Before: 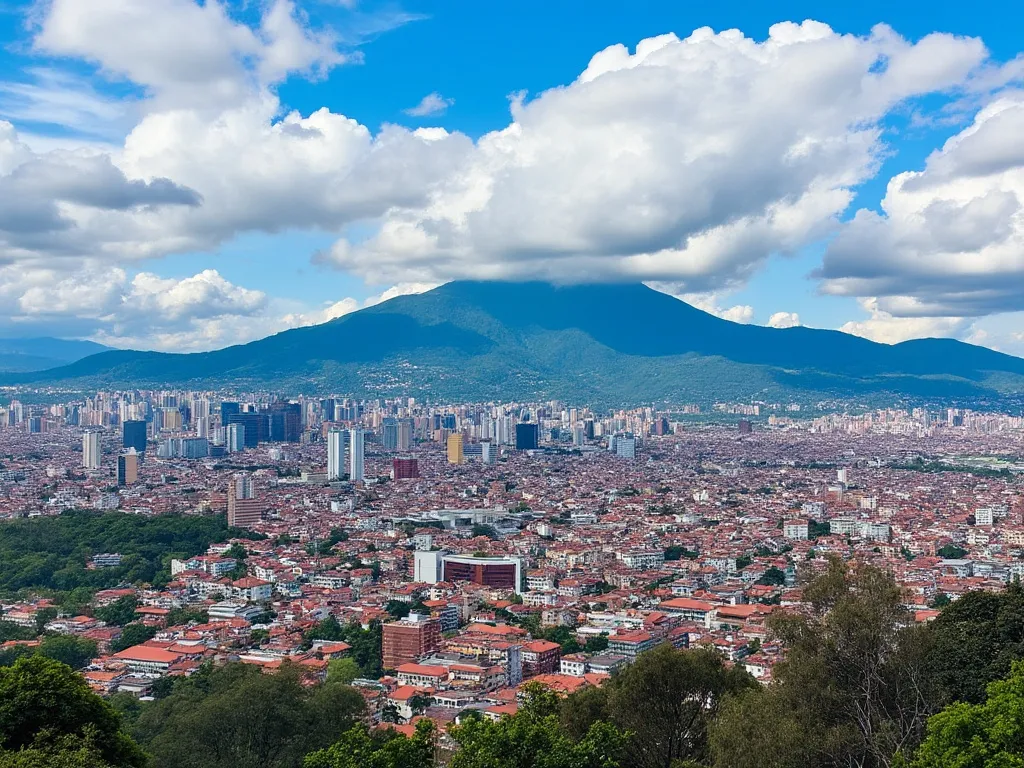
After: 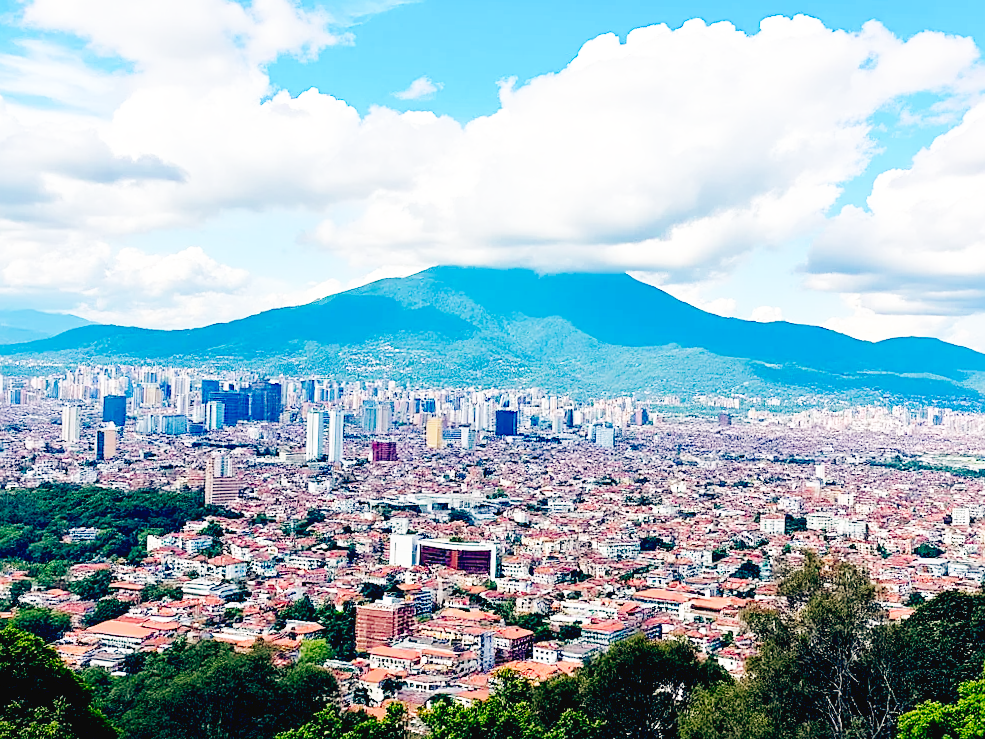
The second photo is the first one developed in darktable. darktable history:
color balance: lift [0.975, 0.993, 1, 1.015], gamma [1.1, 1, 1, 0.945], gain [1, 1.04, 1, 0.95]
base curve: curves: ch0 [(0, 0.003) (0.001, 0.002) (0.006, 0.004) (0.02, 0.022) (0.048, 0.086) (0.094, 0.234) (0.162, 0.431) (0.258, 0.629) (0.385, 0.8) (0.548, 0.918) (0.751, 0.988) (1, 1)], preserve colors none
crop and rotate: angle -1.69°
sharpen: amount 0.2
